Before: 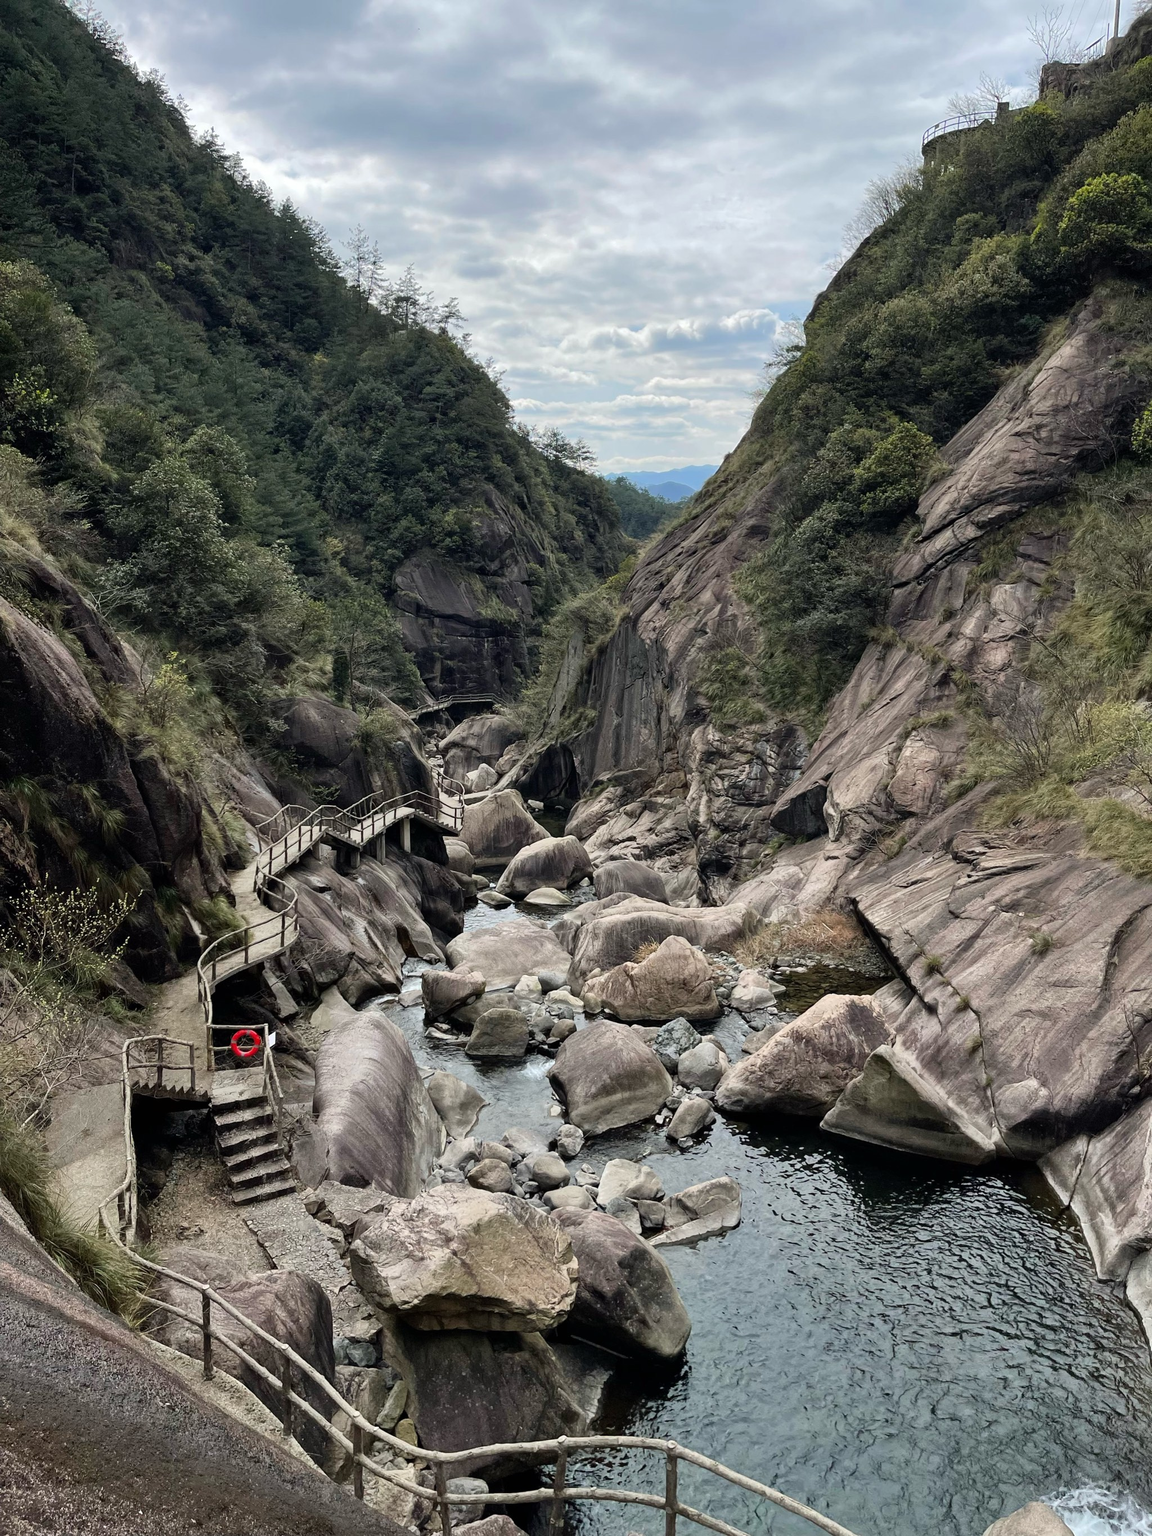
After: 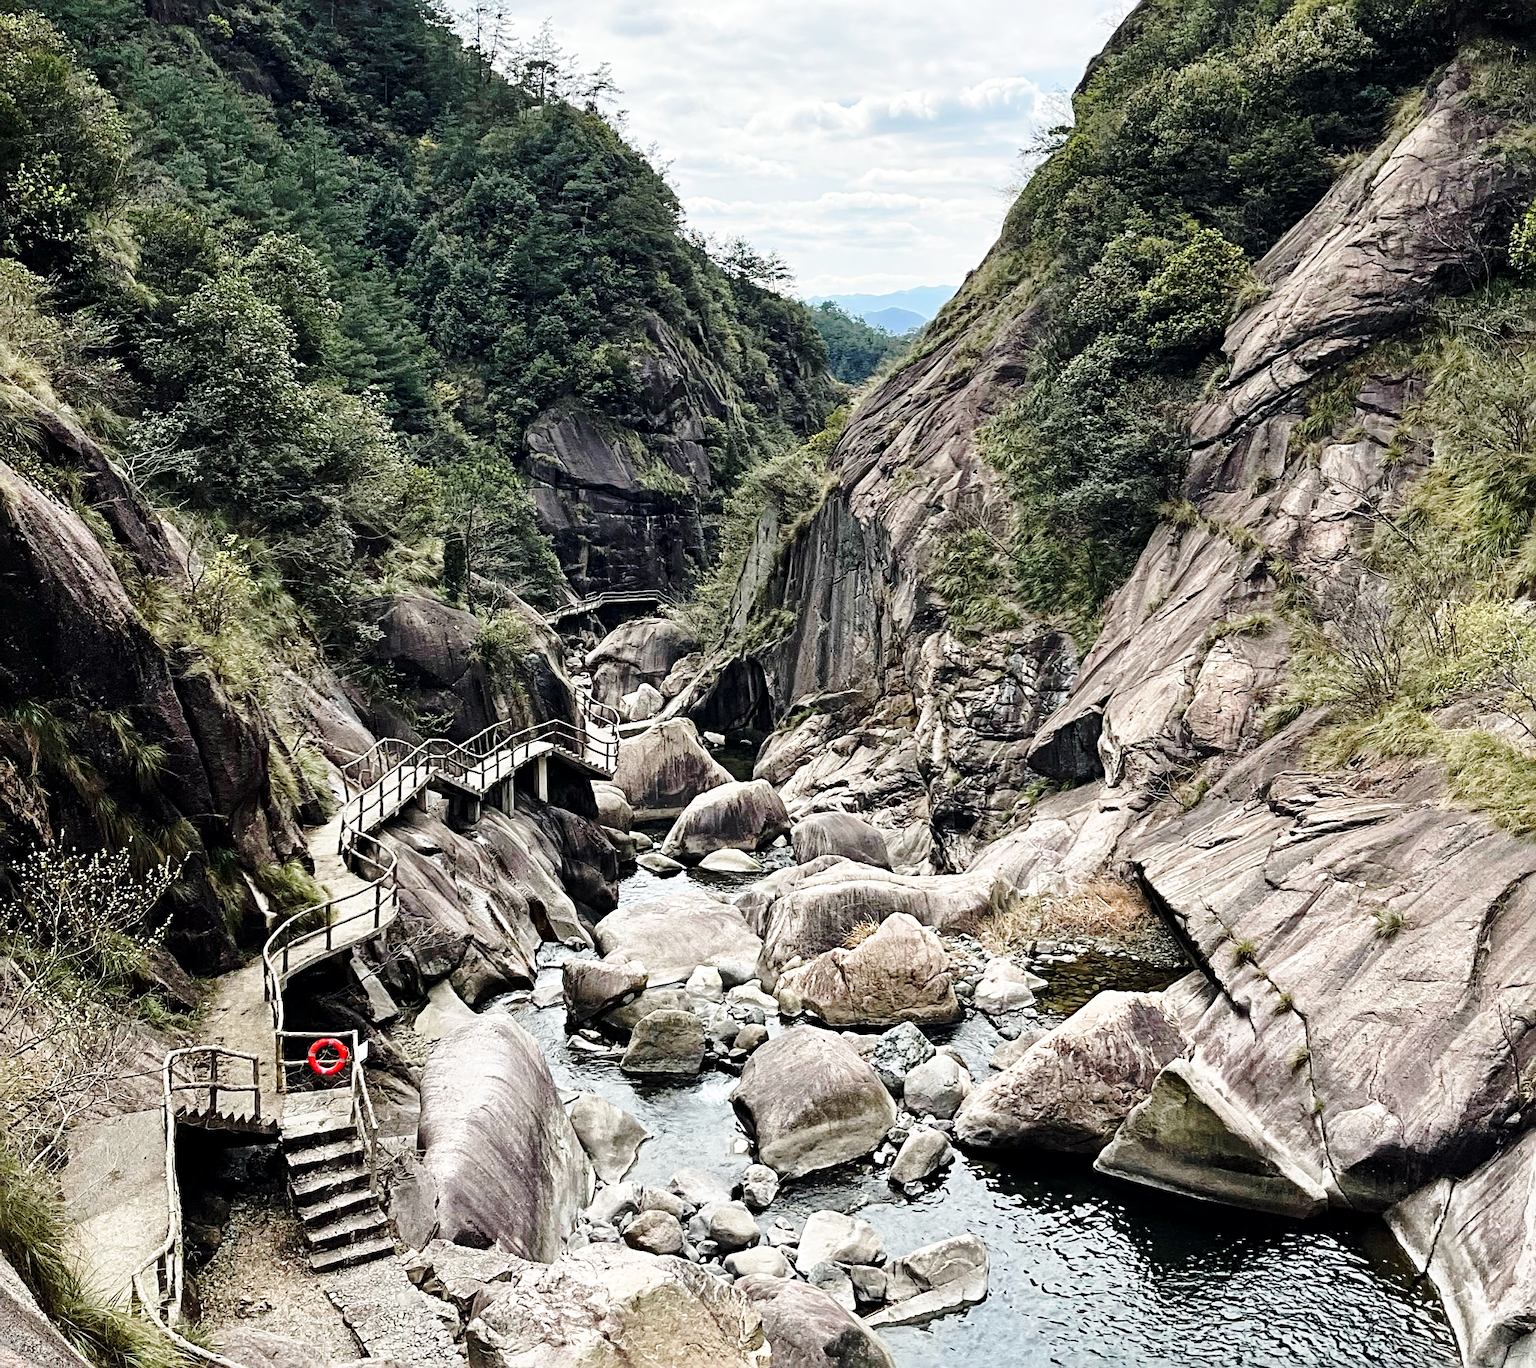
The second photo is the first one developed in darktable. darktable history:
sharpen: radius 3.967
base curve: curves: ch0 [(0, 0) (0.032, 0.037) (0.105, 0.228) (0.435, 0.76) (0.856, 0.983) (1, 1)], preserve colors none
crop: top 16.37%, bottom 16.764%
local contrast: mode bilateral grid, contrast 21, coarseness 49, detail 120%, midtone range 0.2
